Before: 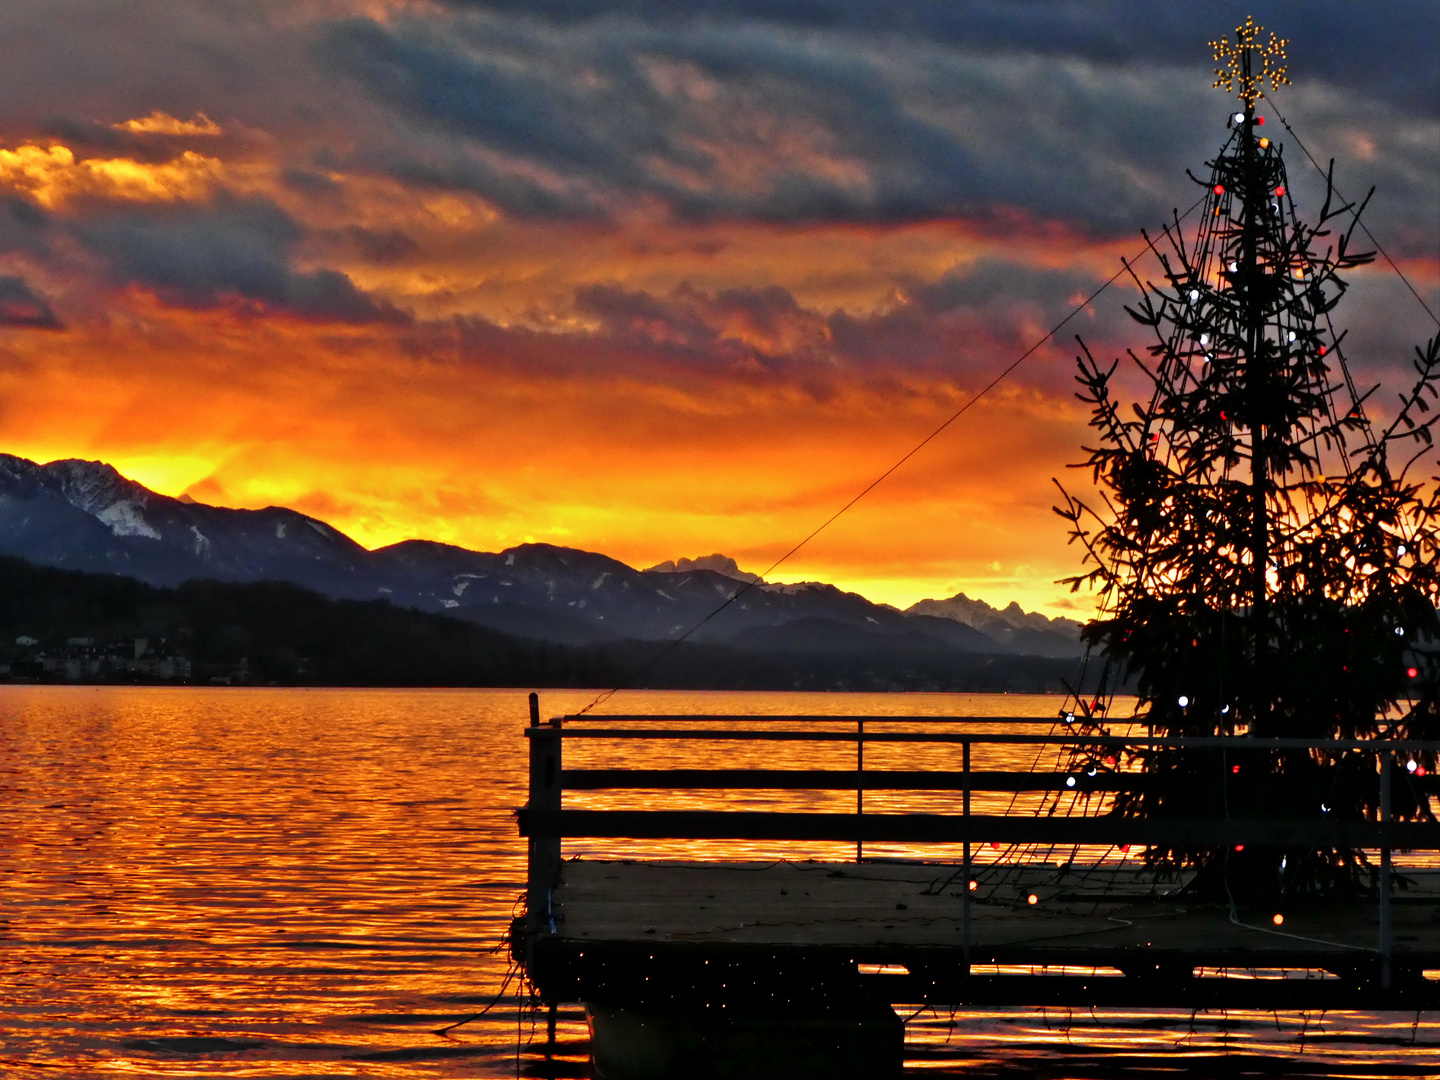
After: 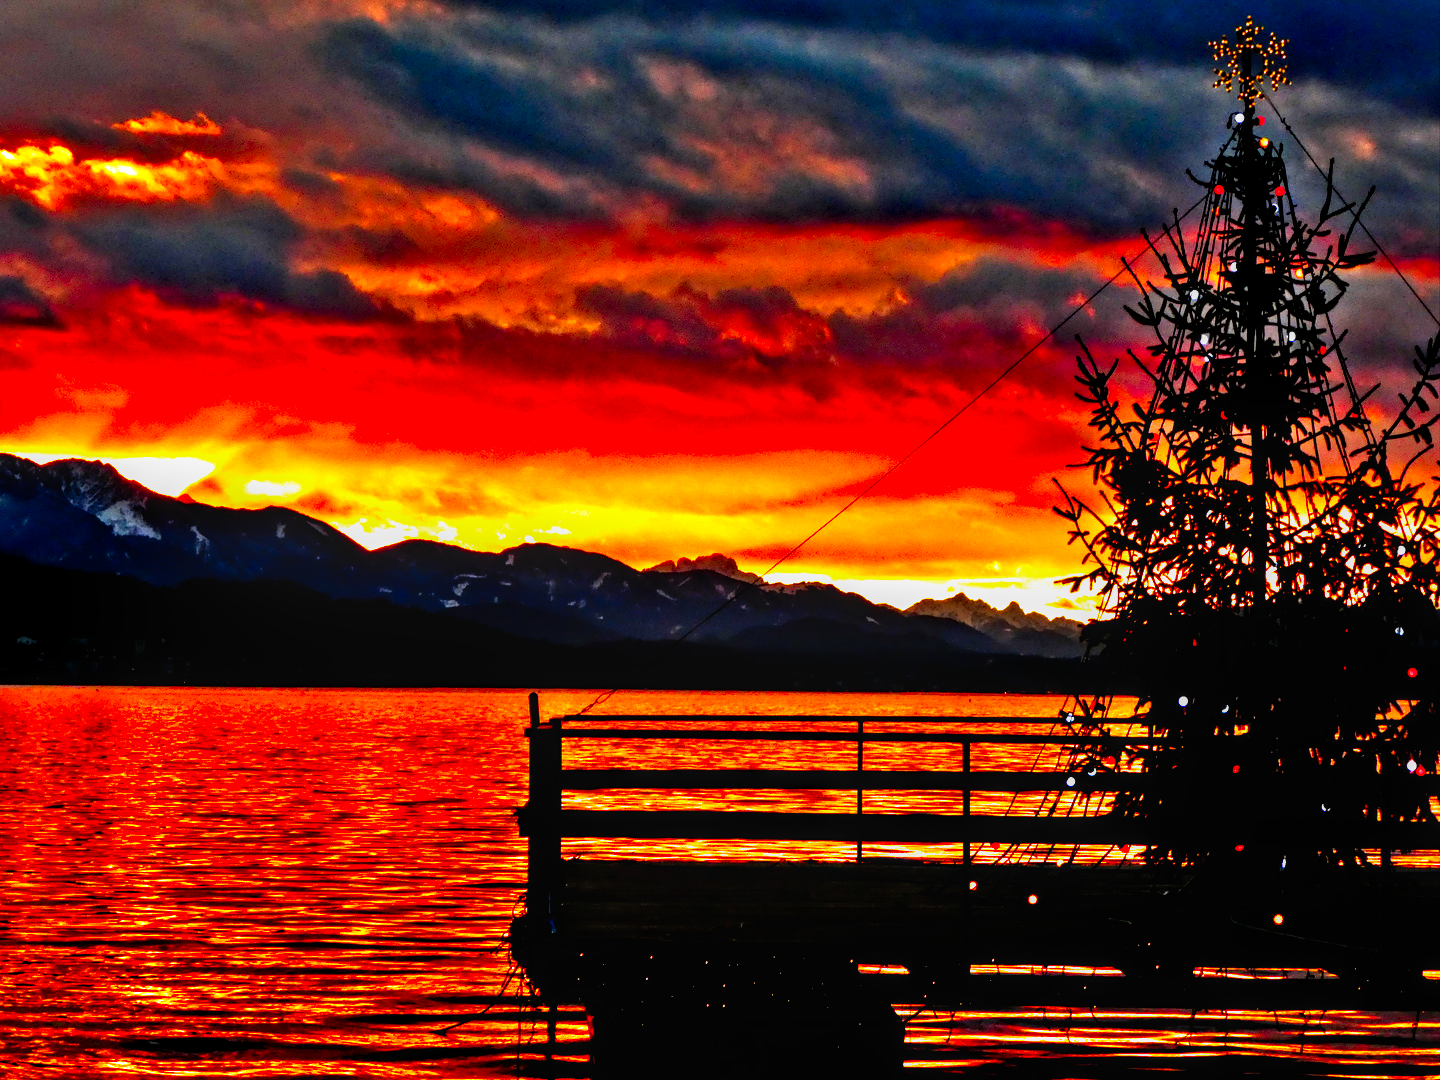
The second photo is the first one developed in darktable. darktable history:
contrast brightness saturation: brightness -0.018, saturation 0.34
local contrast: on, module defaults
filmic rgb: black relative exposure -8.26 EV, white relative exposure 2.22 EV, hardness 7.15, latitude 85.04%, contrast 1.699, highlights saturation mix -3.78%, shadows ↔ highlights balance -2.15%, add noise in highlights 0.001, preserve chrominance no, color science v3 (2019), use custom middle-gray values true, contrast in highlights soft
